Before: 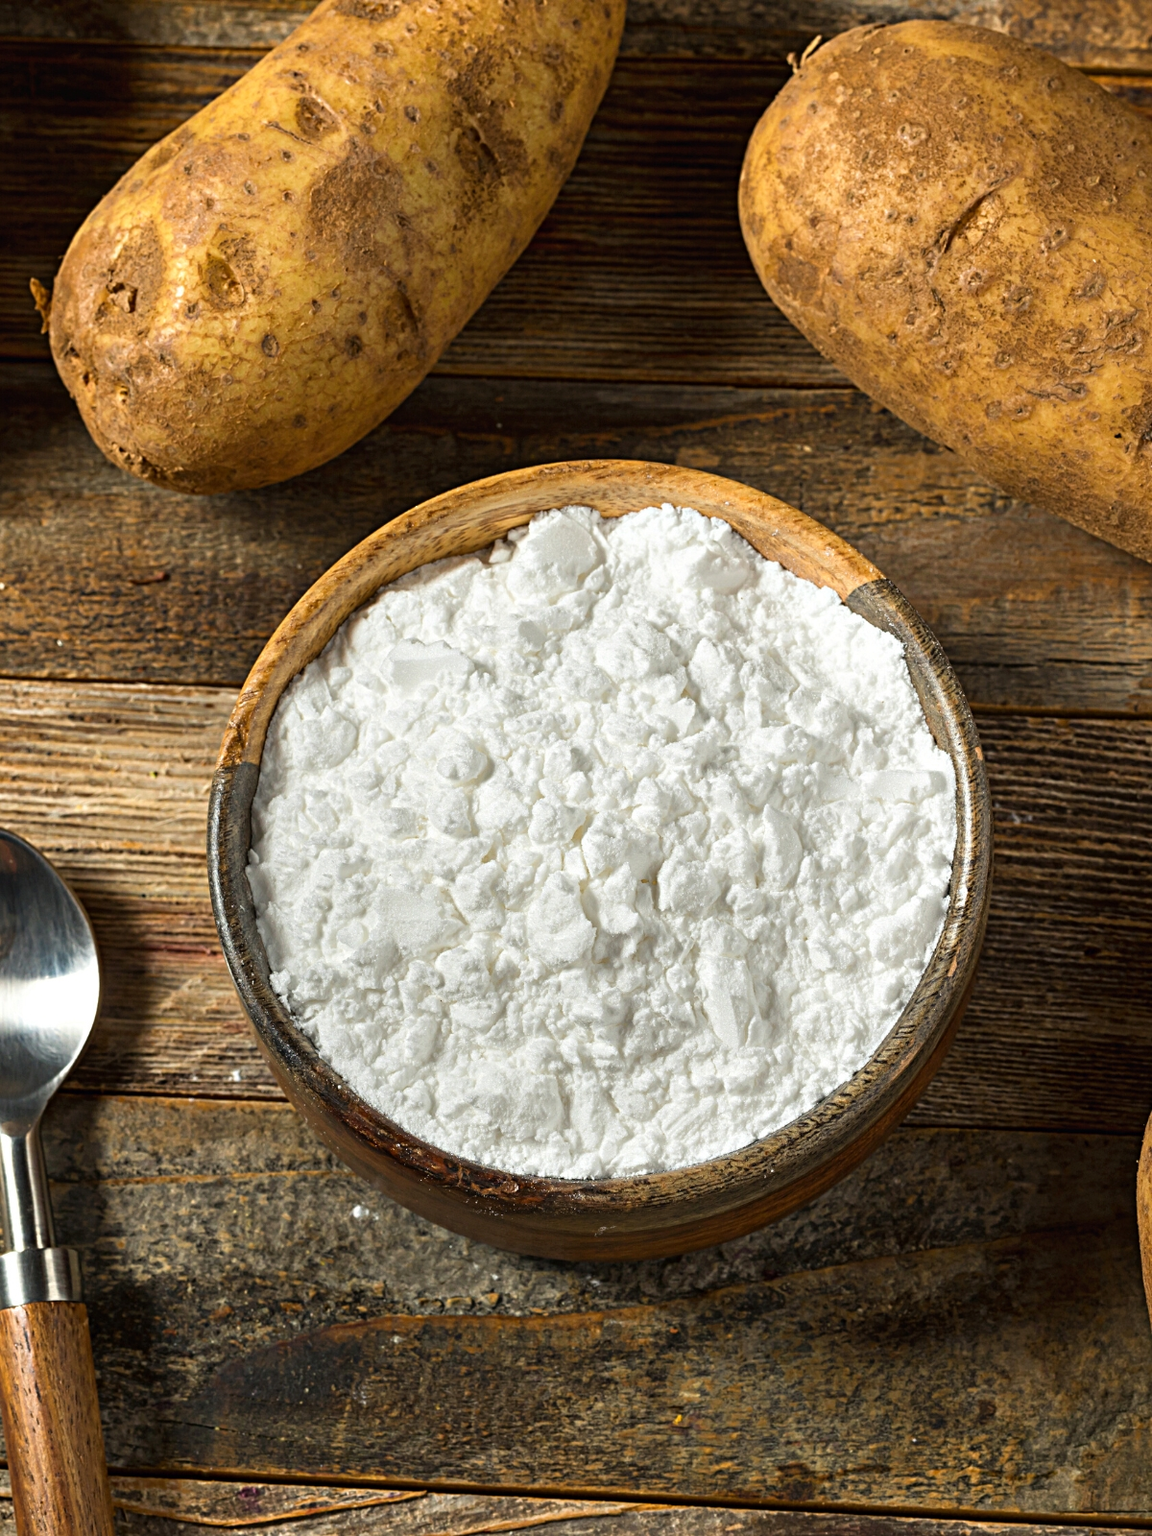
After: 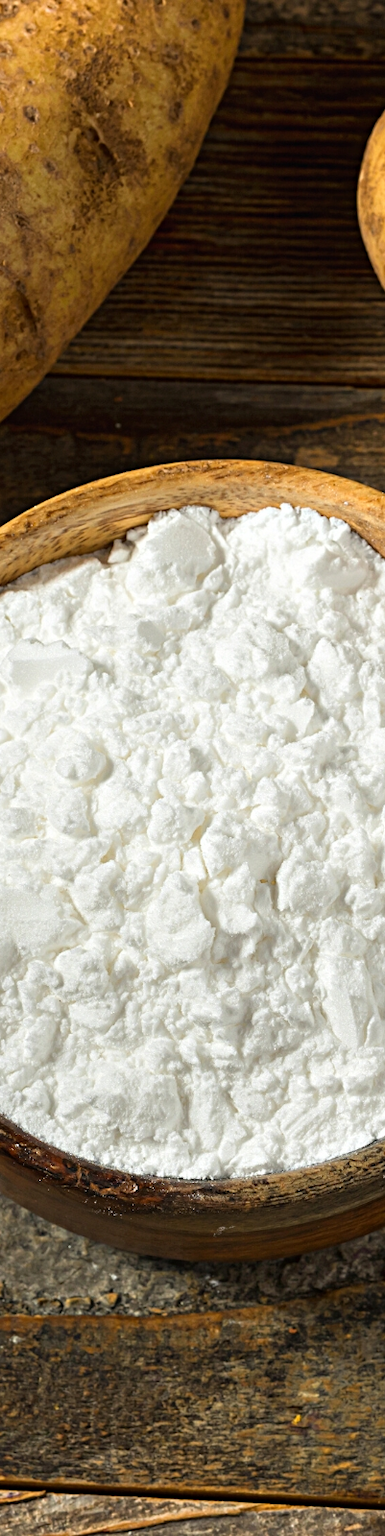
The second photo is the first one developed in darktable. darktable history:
crop: left 33.16%, right 33.264%
shadows and highlights: radius 90.28, shadows -14.13, white point adjustment 0.211, highlights 31.05, compress 48.29%, soften with gaussian
